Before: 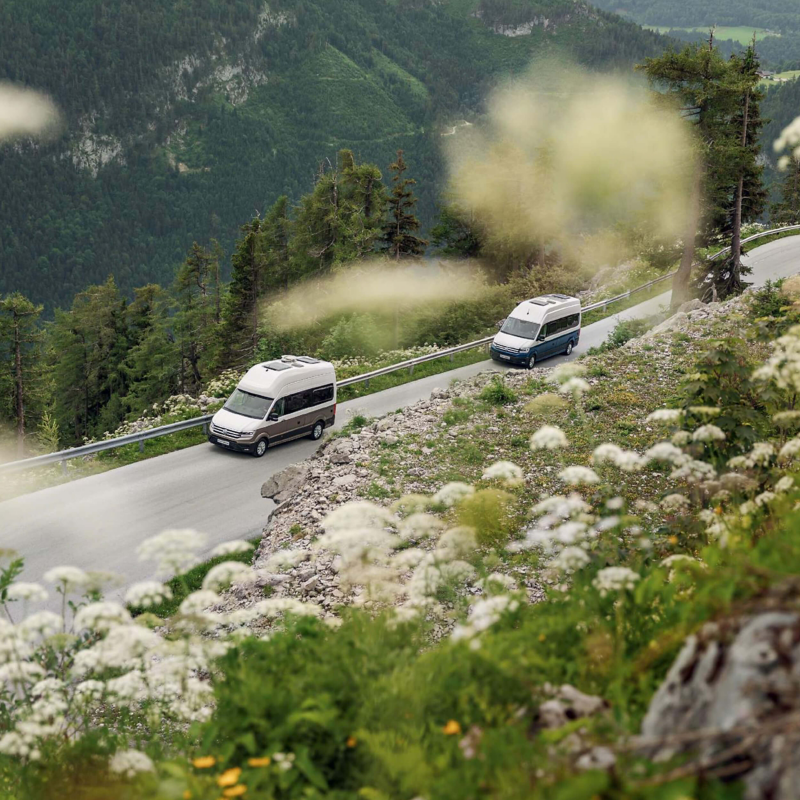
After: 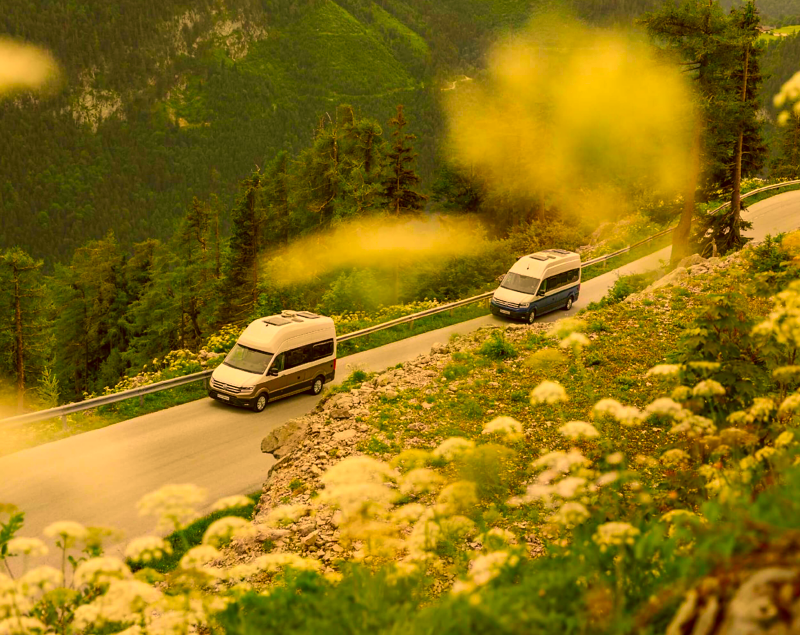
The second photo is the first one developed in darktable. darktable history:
color correction: highlights a* 10.44, highlights b* 30.04, shadows a* 2.73, shadows b* 17.51, saturation 1.72
crop and rotate: top 5.667%, bottom 14.937%
